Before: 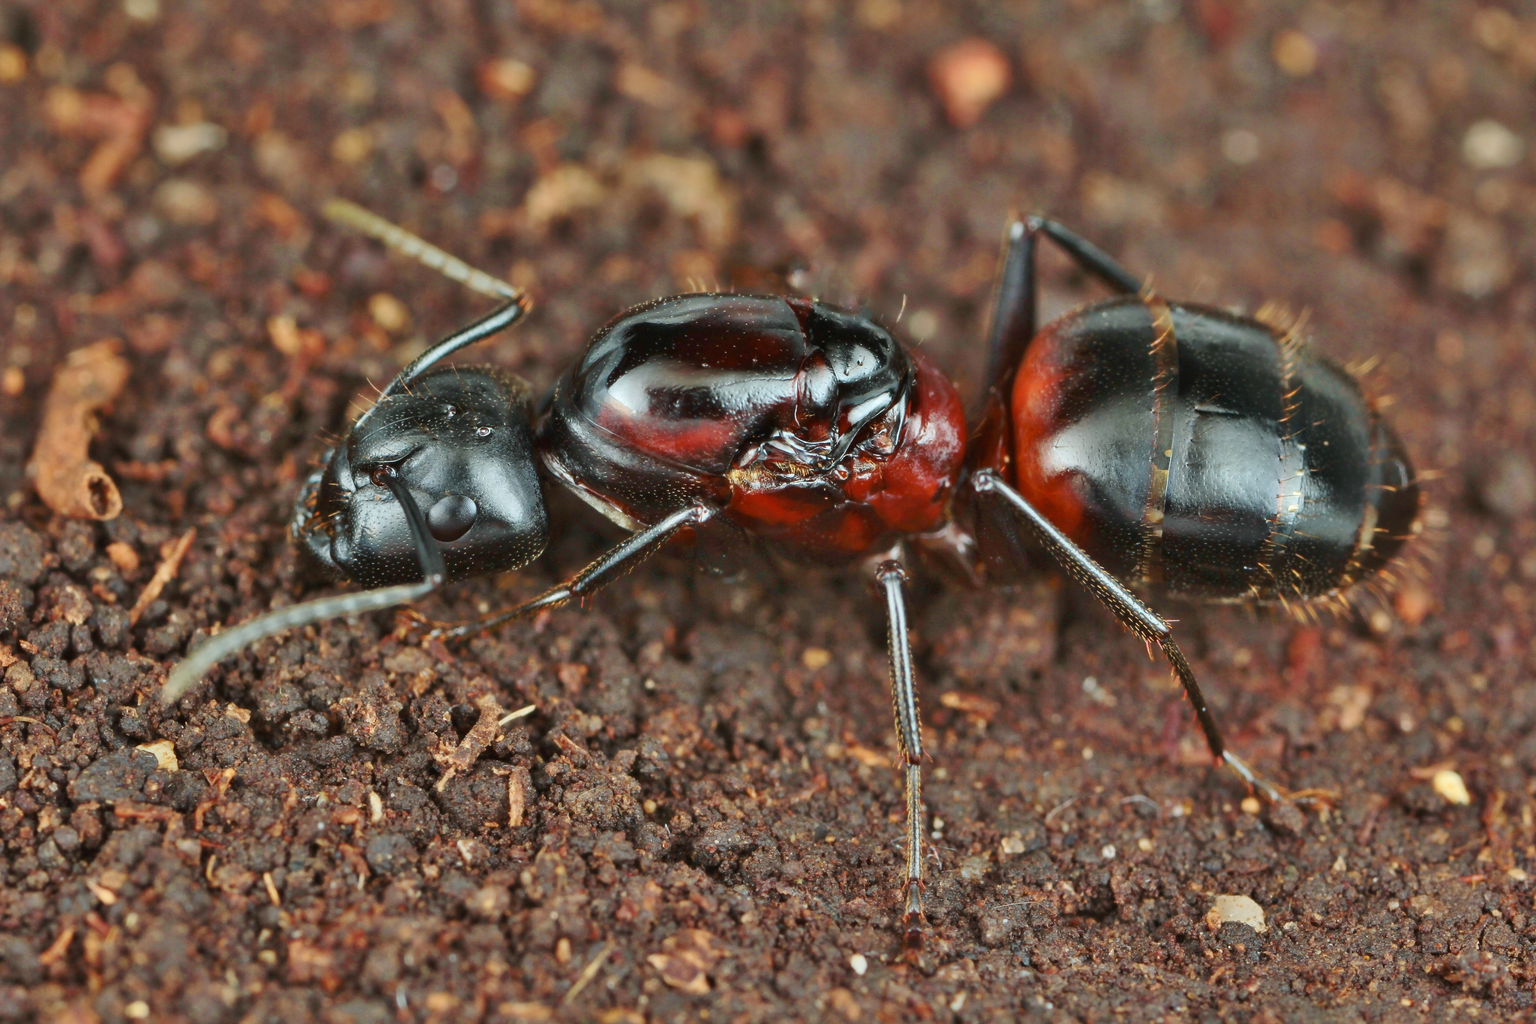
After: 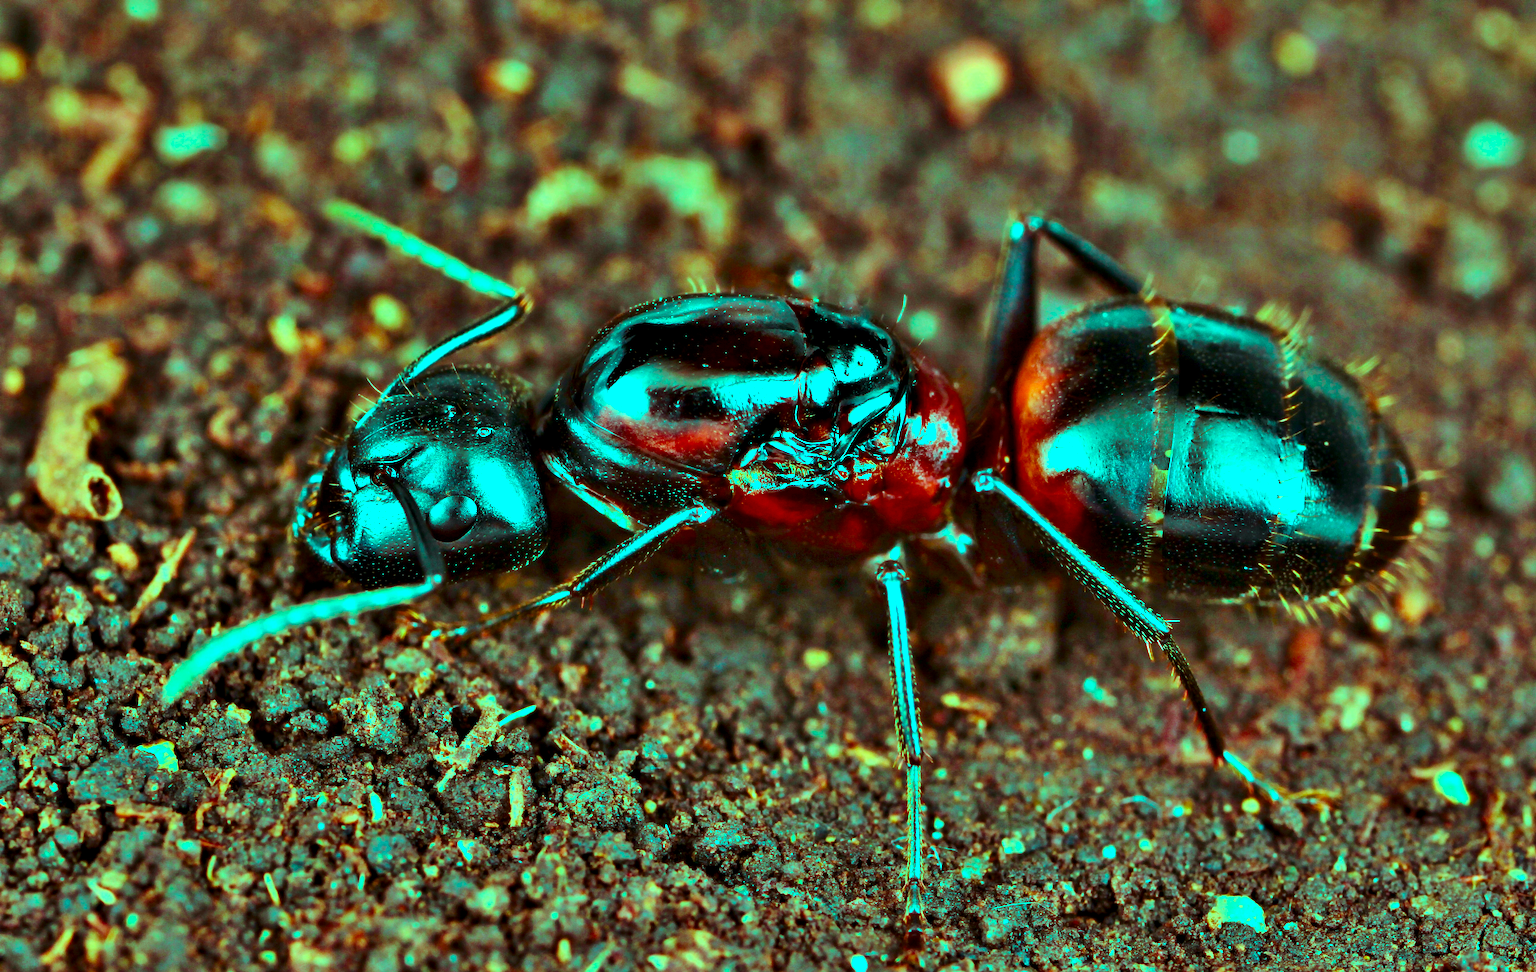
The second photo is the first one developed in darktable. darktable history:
contrast equalizer: y [[0.6 ×6], [0.55 ×6], [0 ×6], [0 ×6], [0 ×6]]
crop and rotate: top 0.013%, bottom 5.027%
color balance rgb: highlights gain › luminance 20.095%, highlights gain › chroma 13.053%, highlights gain › hue 176.81°, perceptual saturation grading › global saturation 19.495%, global vibrance 10.906%
contrast brightness saturation: contrast 0.129, brightness -0.05, saturation 0.164
